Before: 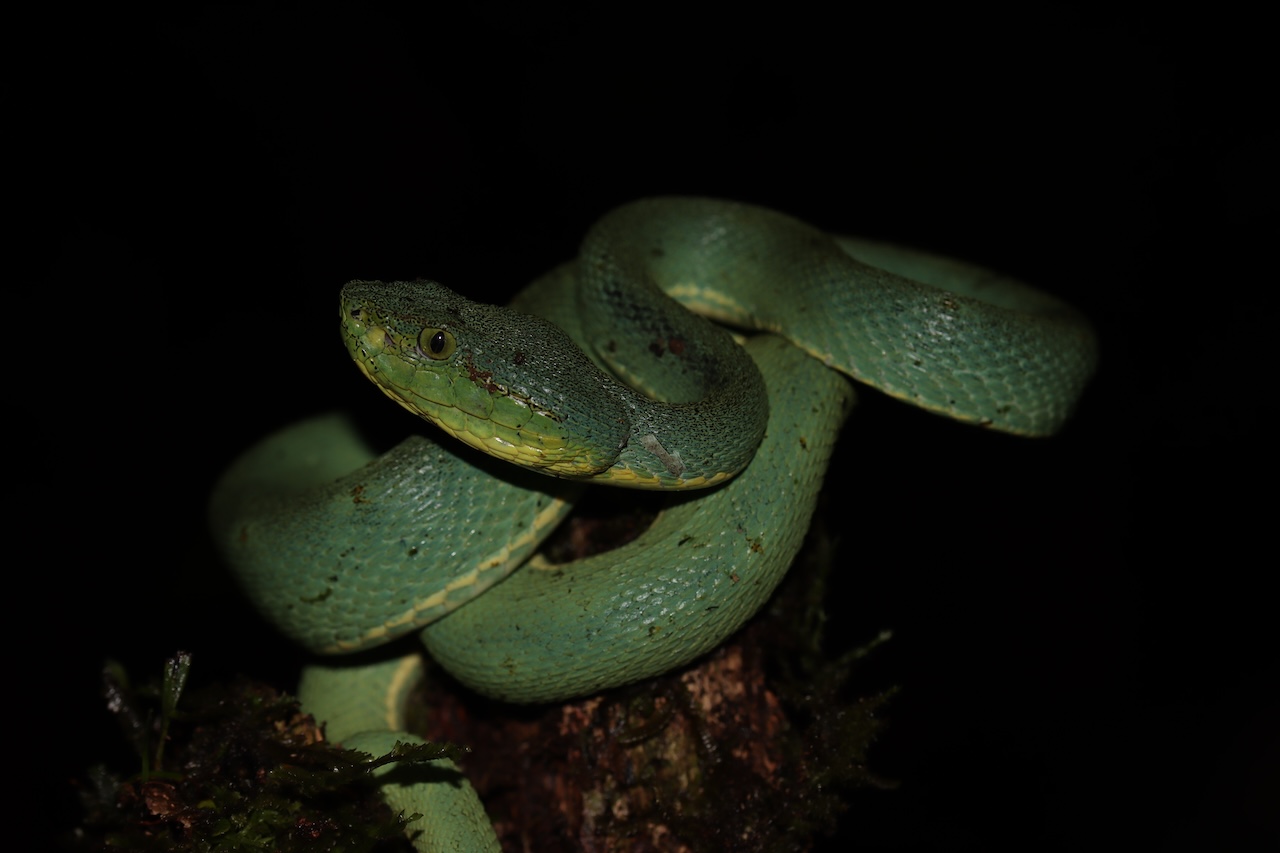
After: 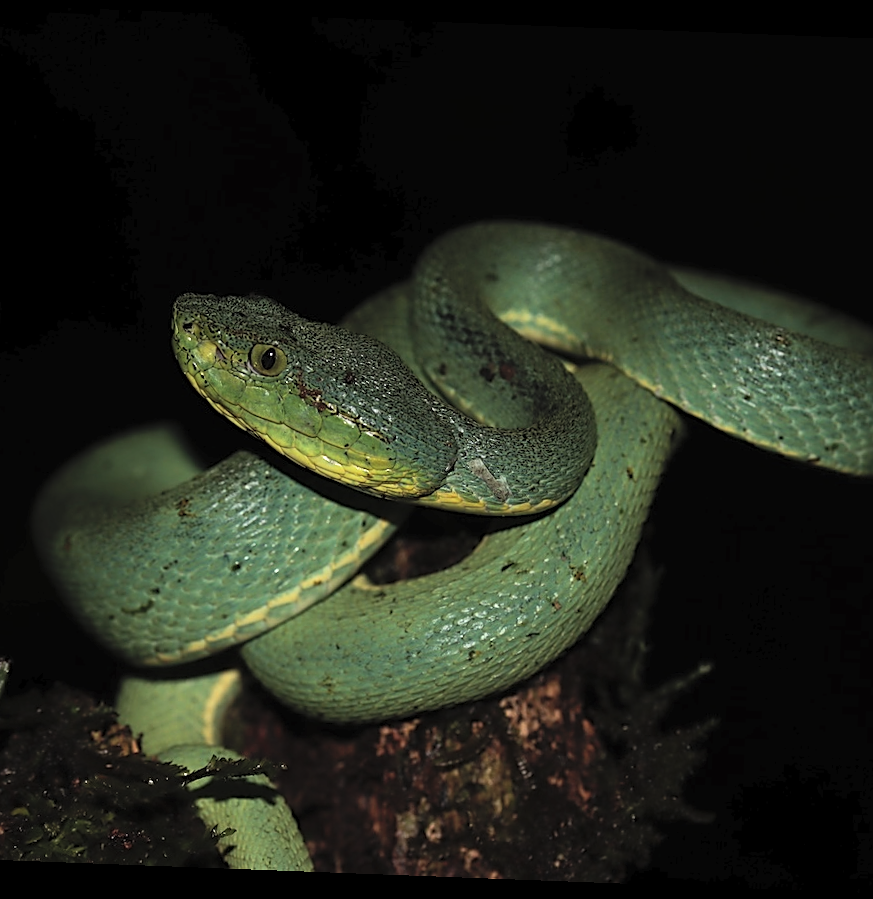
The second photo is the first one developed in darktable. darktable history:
sharpen: on, module defaults
crop and rotate: left 14.385%, right 18.948%
tone equalizer: -8 EV -0.75 EV, -7 EV -0.7 EV, -6 EV -0.6 EV, -5 EV -0.4 EV, -3 EV 0.4 EV, -2 EV 0.6 EV, -1 EV 0.7 EV, +0 EV 0.75 EV, edges refinement/feathering 500, mask exposure compensation -1.57 EV, preserve details no
contrast brightness saturation: contrast 0.1, brightness 0.3, saturation 0.14
rotate and perspective: rotation 2.17°, automatic cropping off
